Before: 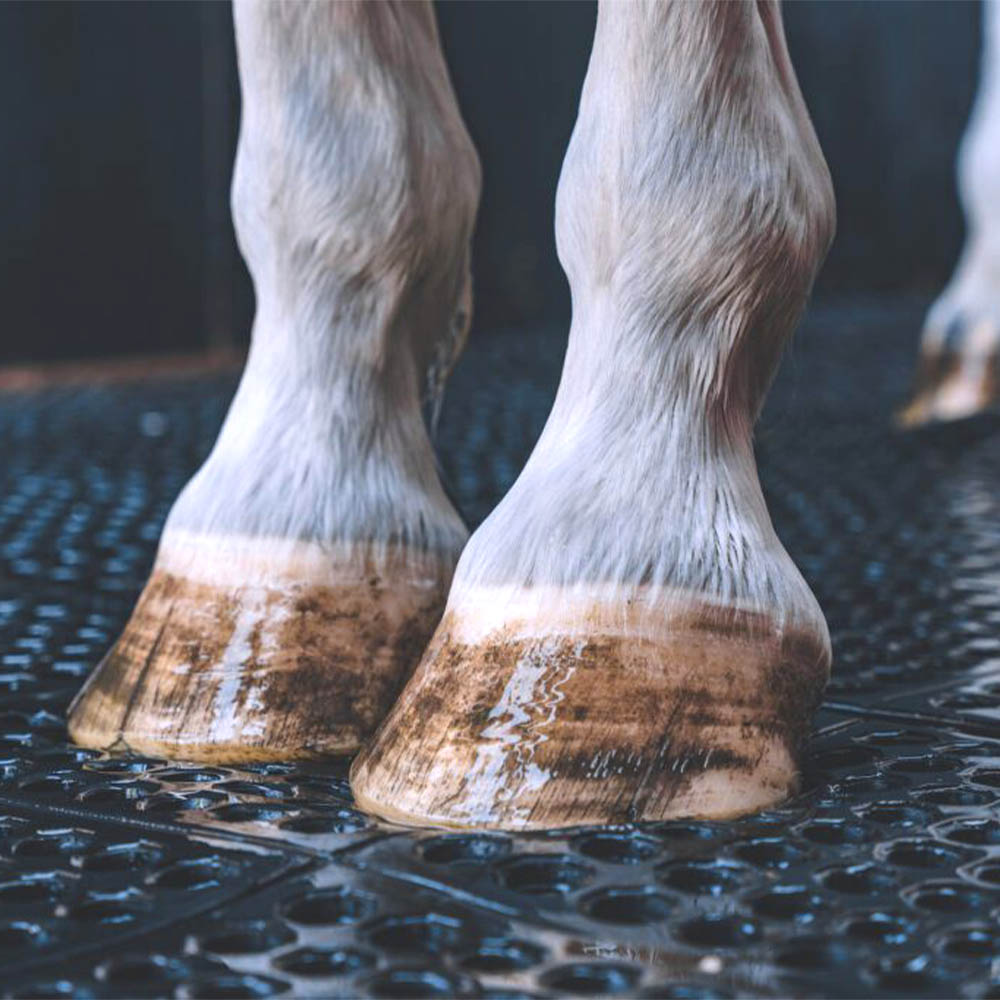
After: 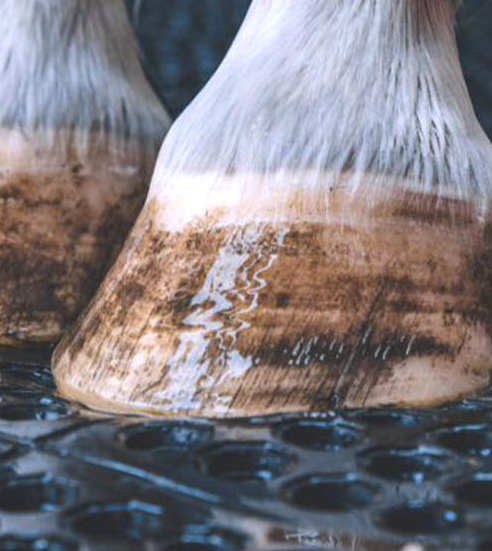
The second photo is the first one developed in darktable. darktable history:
tone equalizer: edges refinement/feathering 500, mask exposure compensation -1.57 EV, preserve details no
crop: left 29.81%, top 41.323%, right 20.903%, bottom 3.516%
